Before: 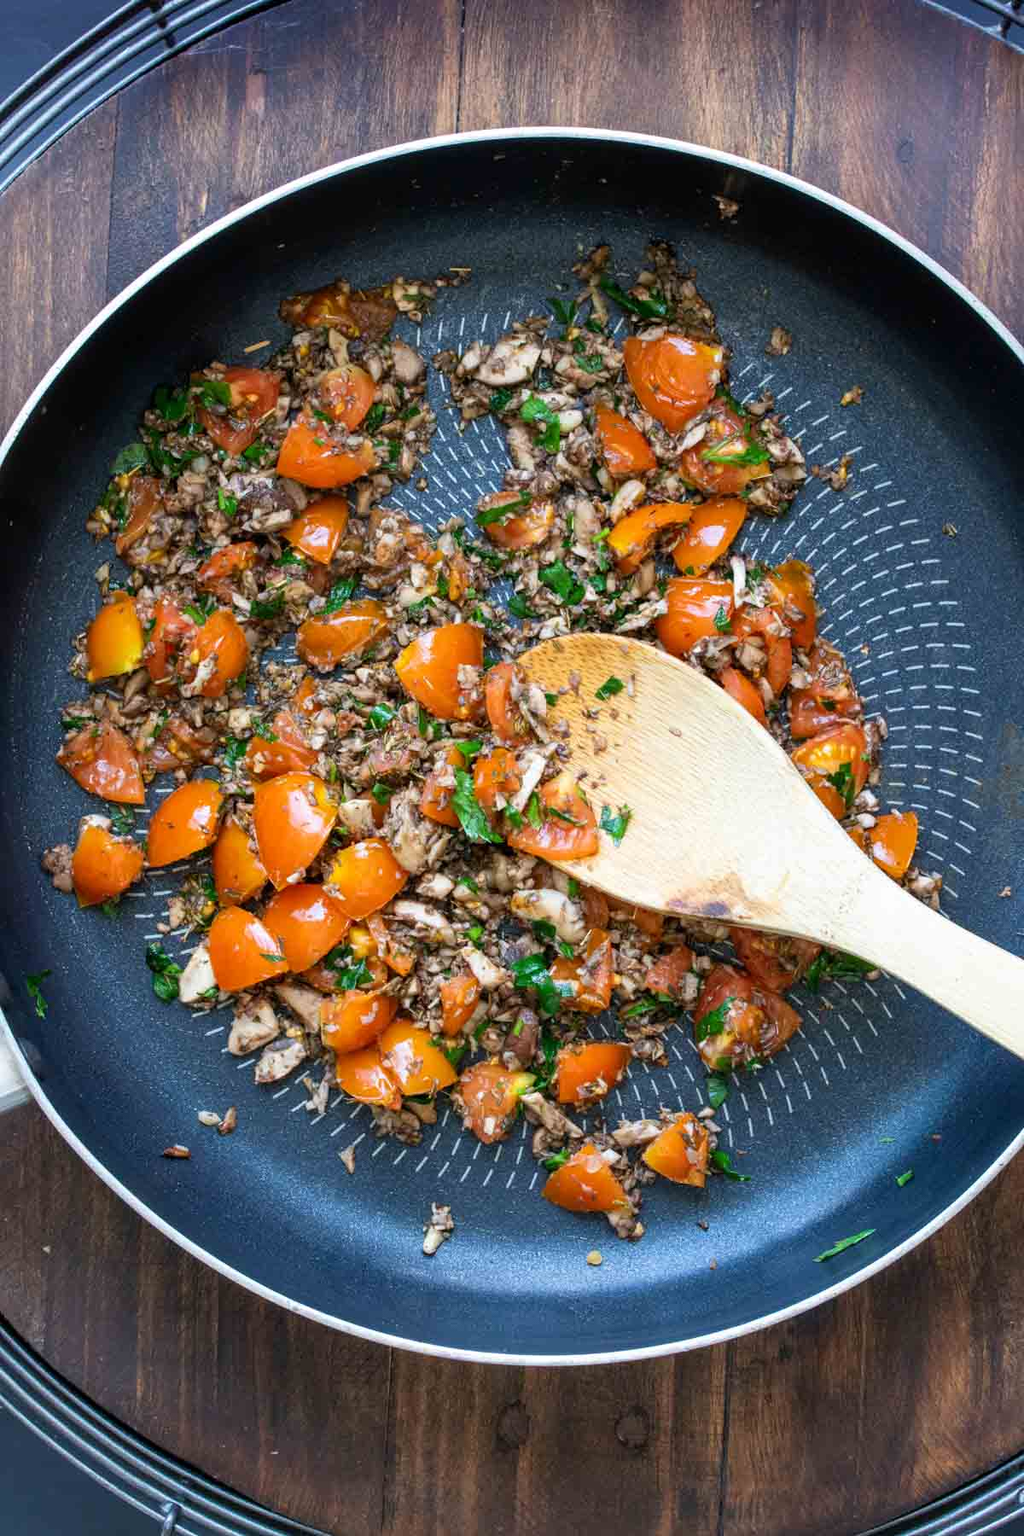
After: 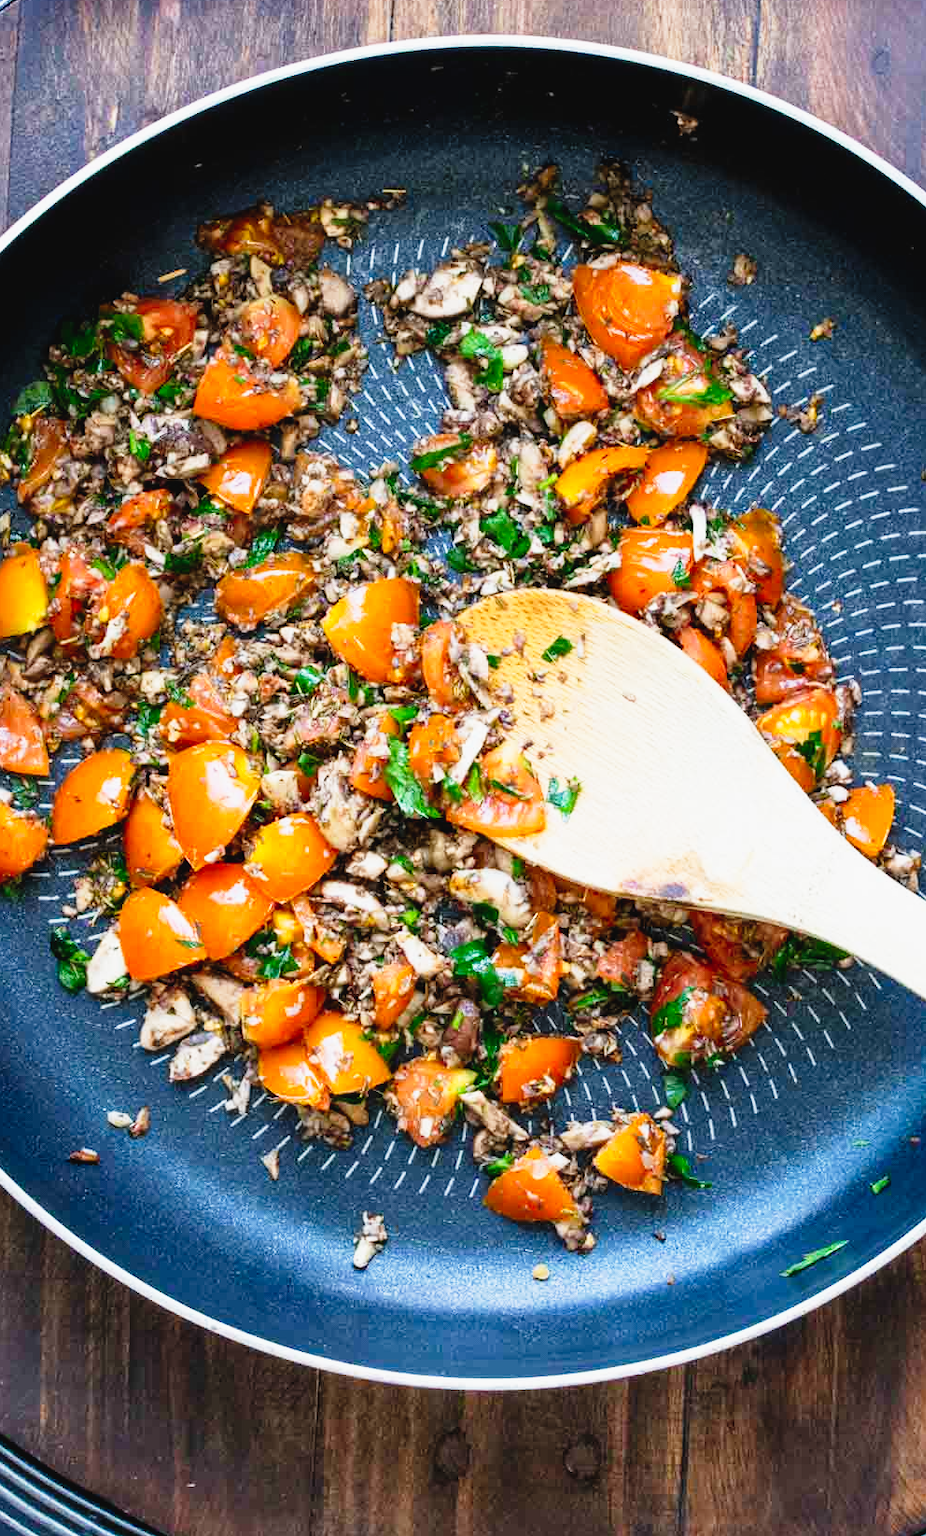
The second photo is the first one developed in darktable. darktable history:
crop: left 9.824%, top 6.208%, right 7.347%, bottom 2.325%
tone curve: curves: ch0 [(0.003, 0.032) (0.037, 0.037) (0.149, 0.117) (0.297, 0.318) (0.41, 0.48) (0.541, 0.649) (0.722, 0.857) (0.875, 0.946) (1, 0.98)]; ch1 [(0, 0) (0.305, 0.325) (0.453, 0.437) (0.482, 0.474) (0.501, 0.498) (0.506, 0.503) (0.559, 0.576) (0.6, 0.635) (0.656, 0.707) (1, 1)]; ch2 [(0, 0) (0.323, 0.277) (0.408, 0.399) (0.45, 0.48) (0.499, 0.502) (0.515, 0.532) (0.573, 0.602) (0.653, 0.675) (0.75, 0.756) (1, 1)], preserve colors none
